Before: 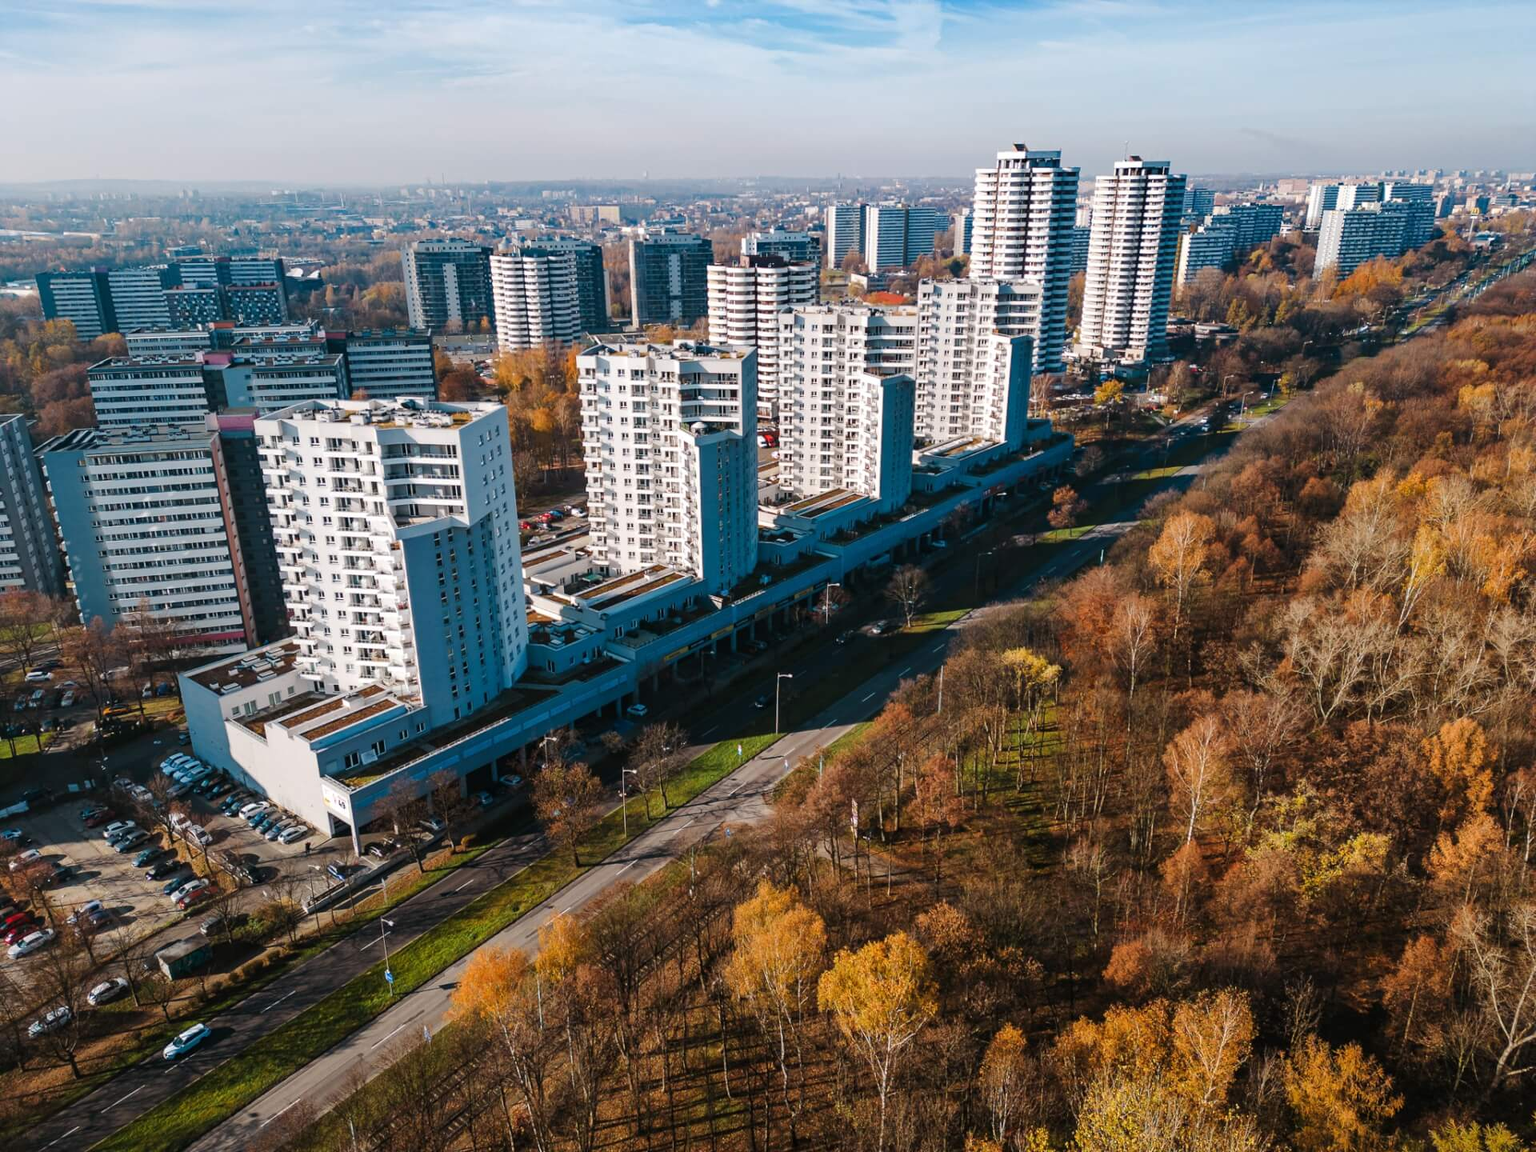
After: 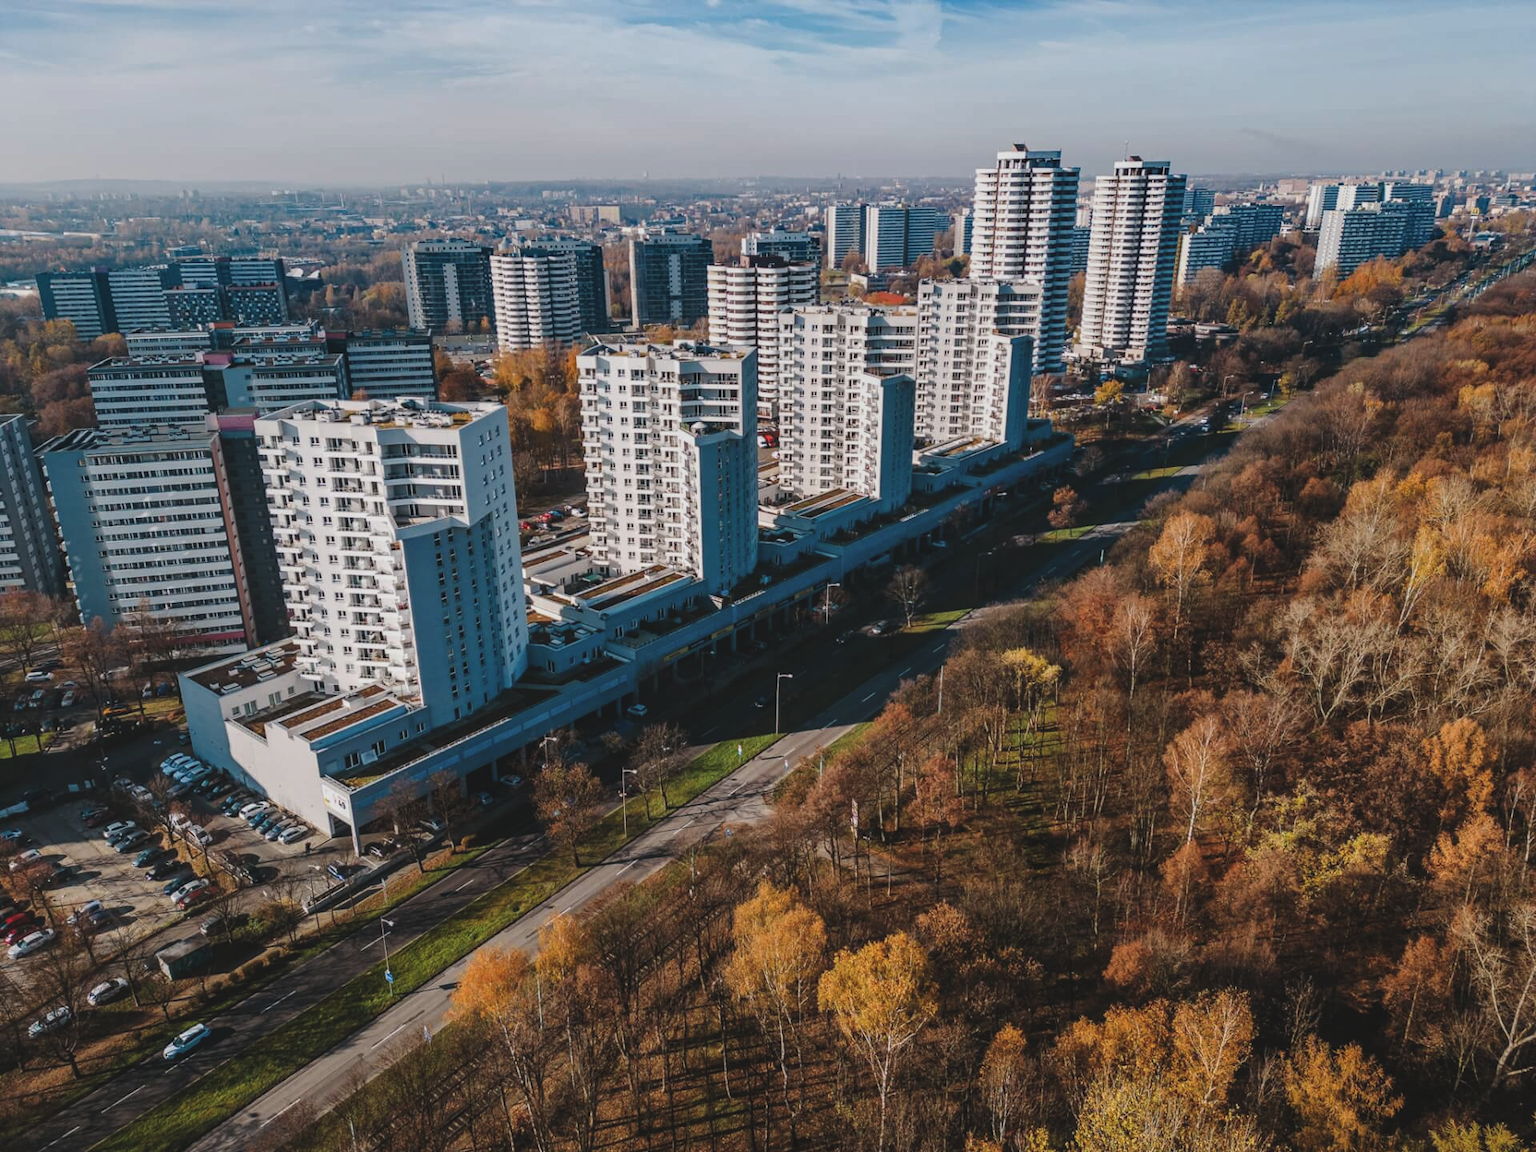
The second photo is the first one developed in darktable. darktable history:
exposure: black level correction -0.015, exposure -0.507 EV, compensate highlight preservation false
local contrast: on, module defaults
